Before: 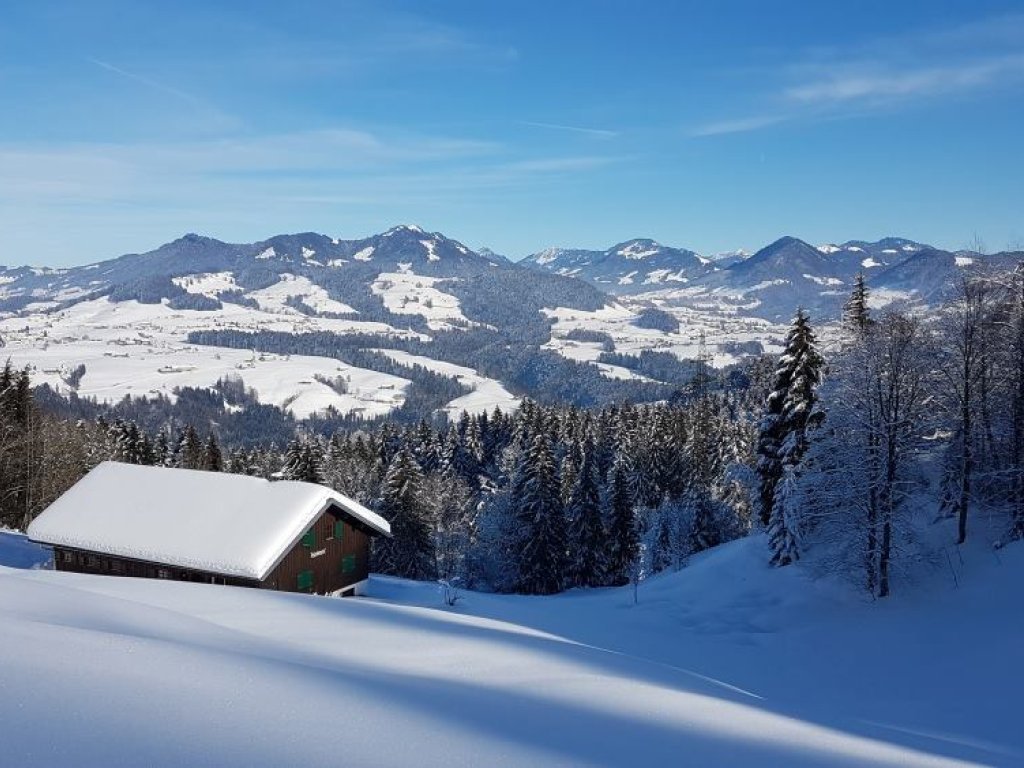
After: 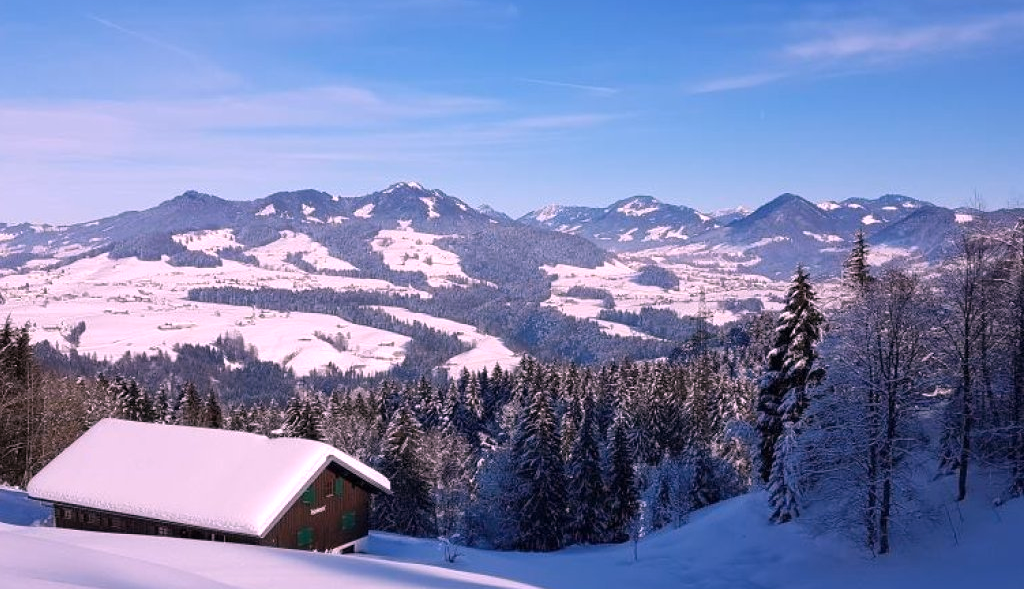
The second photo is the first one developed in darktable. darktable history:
crop: top 5.667%, bottom 17.637%
white balance: red 1.188, blue 1.11
